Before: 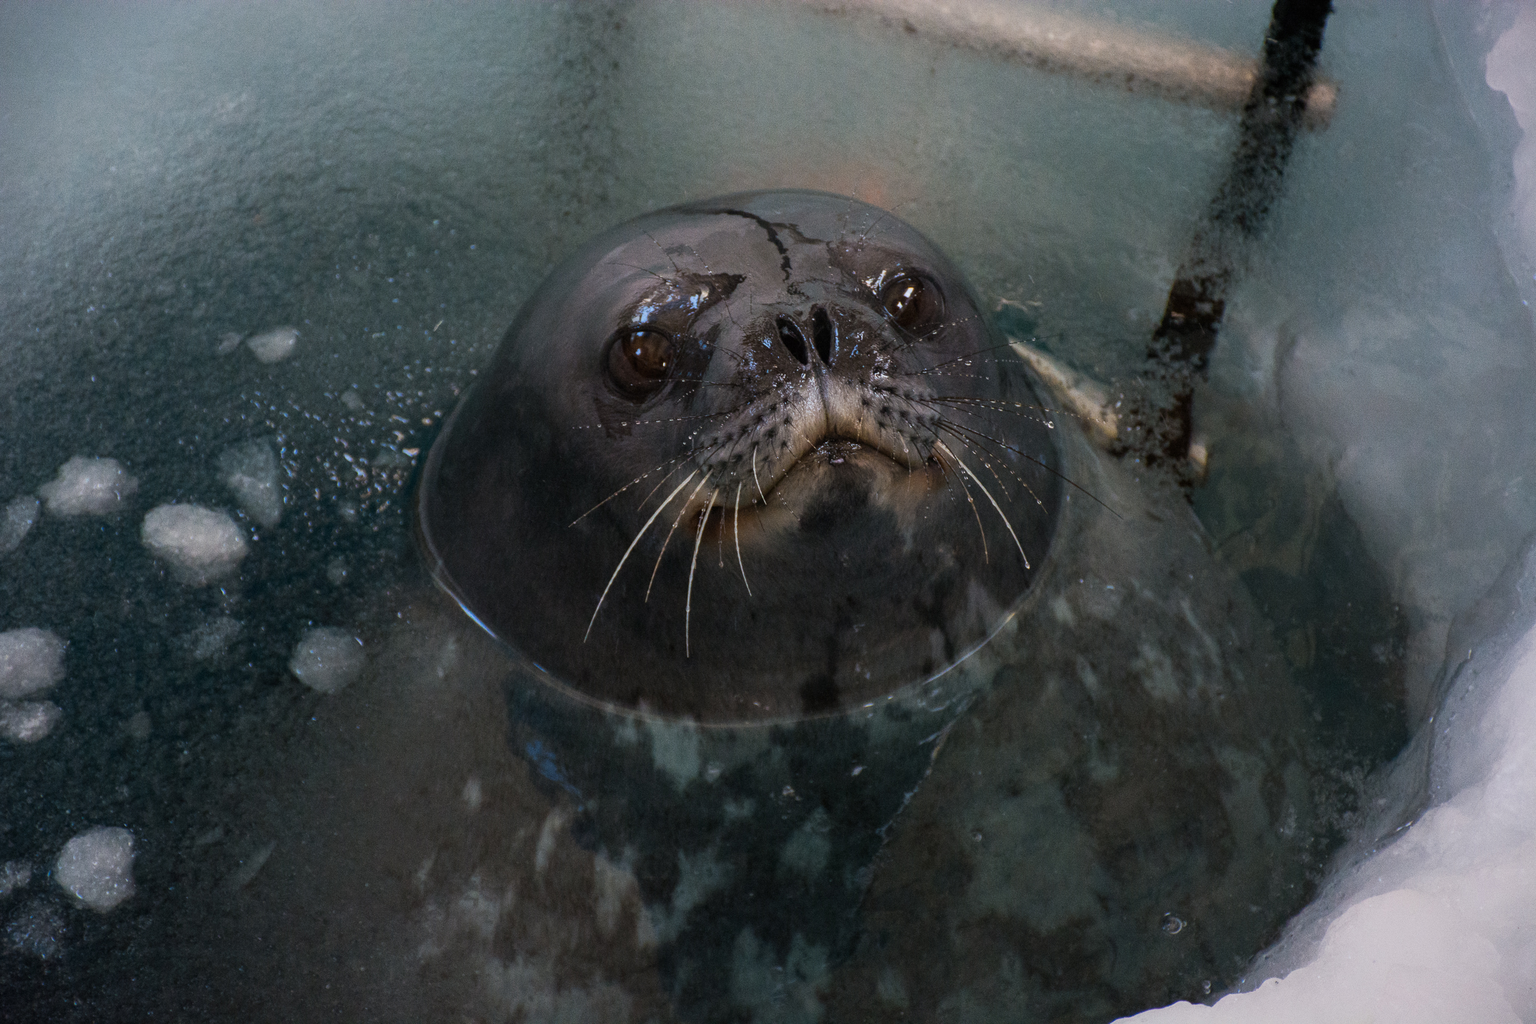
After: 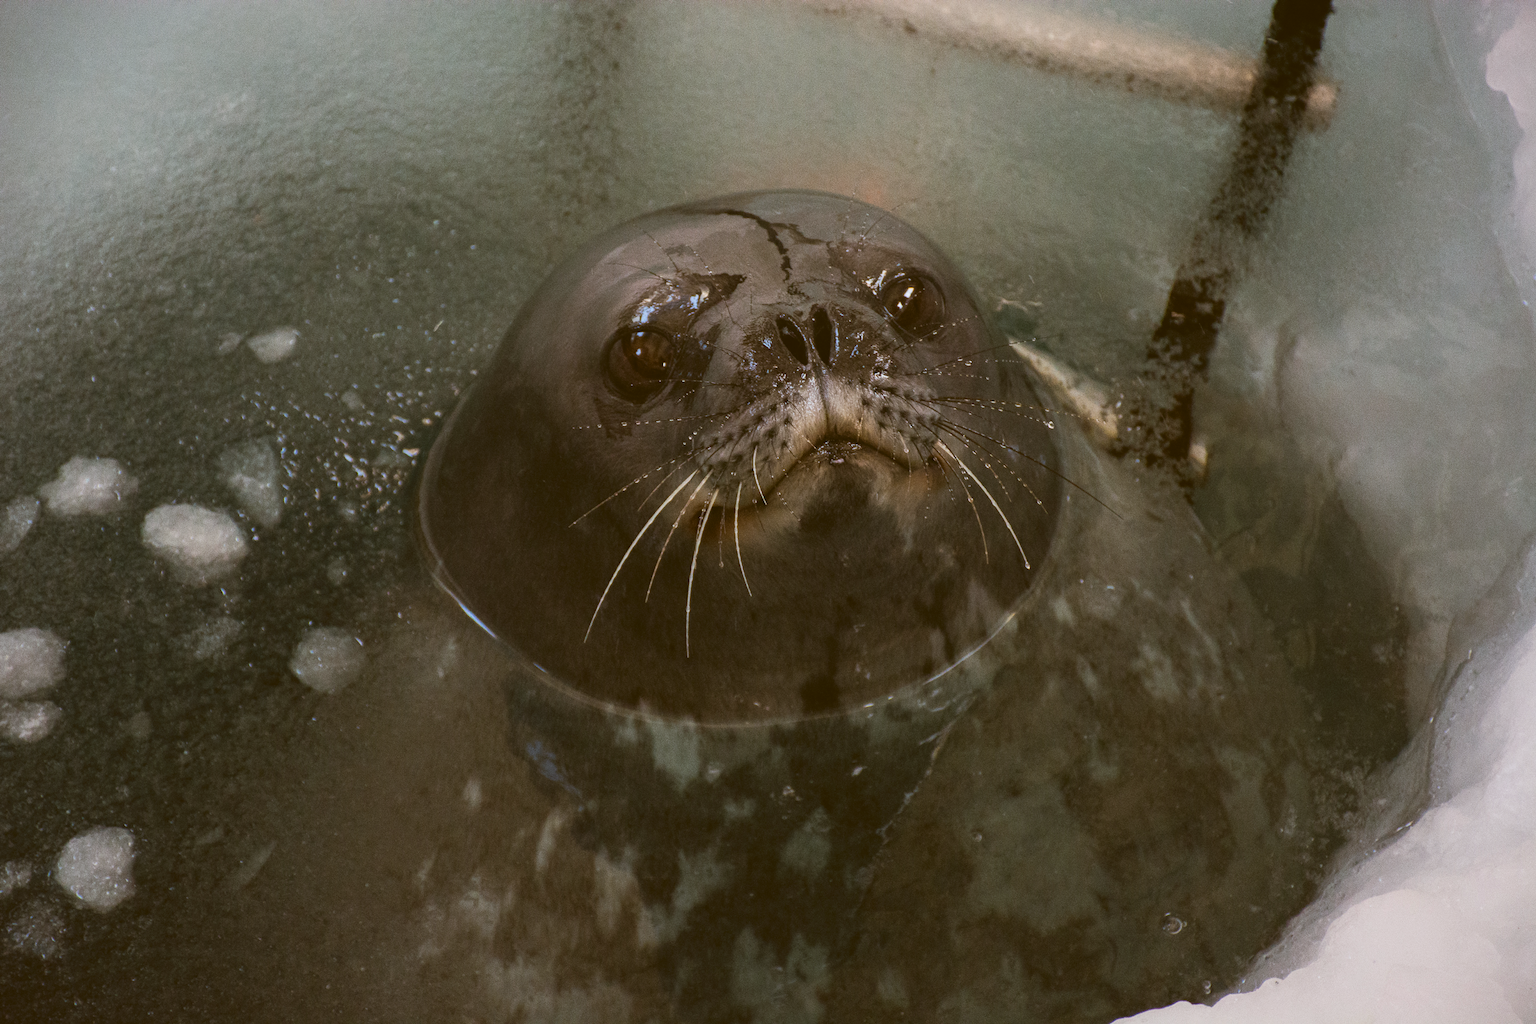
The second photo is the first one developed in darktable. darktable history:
contrast brightness saturation: contrast -0.142, brightness 0.043, saturation -0.119
color correction: highlights a* -0.348, highlights b* 0.18, shadows a* 4.74, shadows b* 20.11
tone equalizer: -8 EV -0.409 EV, -7 EV -0.426 EV, -6 EV -0.344 EV, -5 EV -0.211 EV, -3 EV 0.257 EV, -2 EV 0.31 EV, -1 EV 0.394 EV, +0 EV 0.399 EV, edges refinement/feathering 500, mask exposure compensation -1.57 EV, preserve details no
